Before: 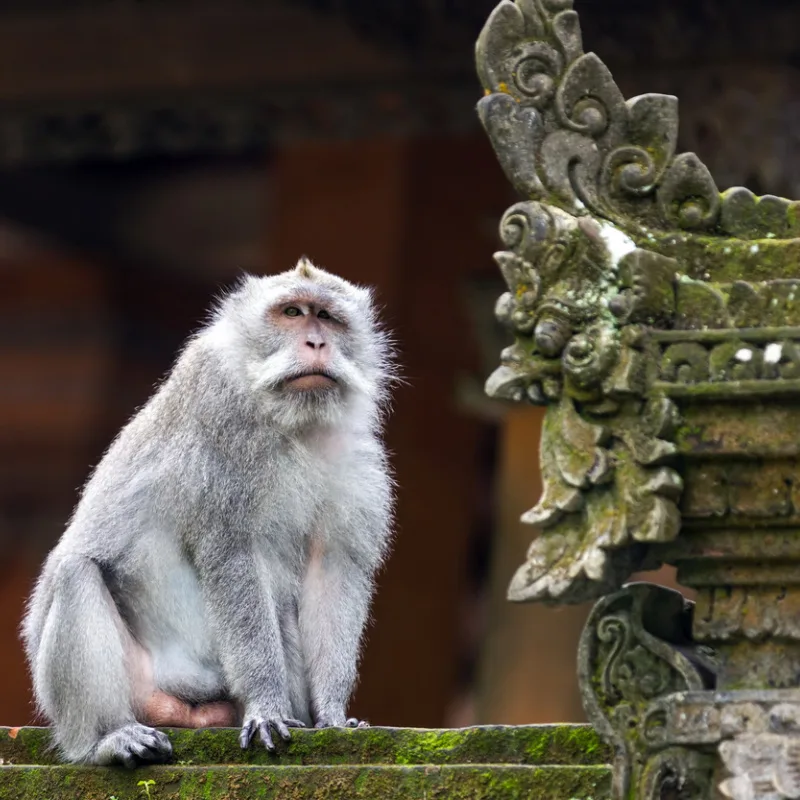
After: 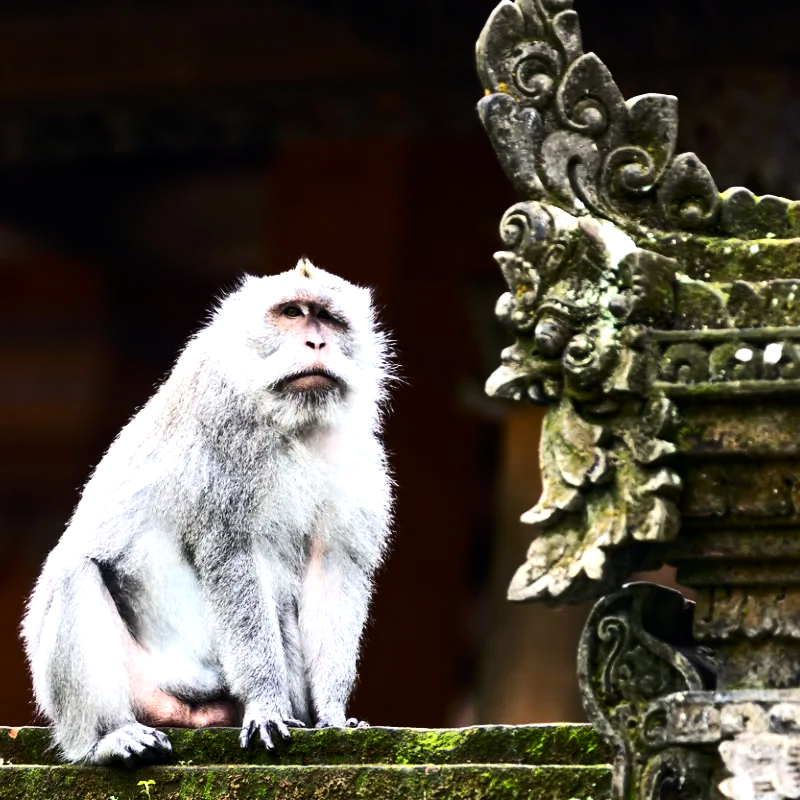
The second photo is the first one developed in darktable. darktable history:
tone equalizer: -8 EV -1.08 EV, -7 EV -1.01 EV, -6 EV -0.867 EV, -5 EV -0.578 EV, -3 EV 0.578 EV, -2 EV 0.867 EV, -1 EV 1.01 EV, +0 EV 1.08 EV, edges refinement/feathering 500, mask exposure compensation -1.57 EV, preserve details no
contrast brightness saturation: contrast 0.22
